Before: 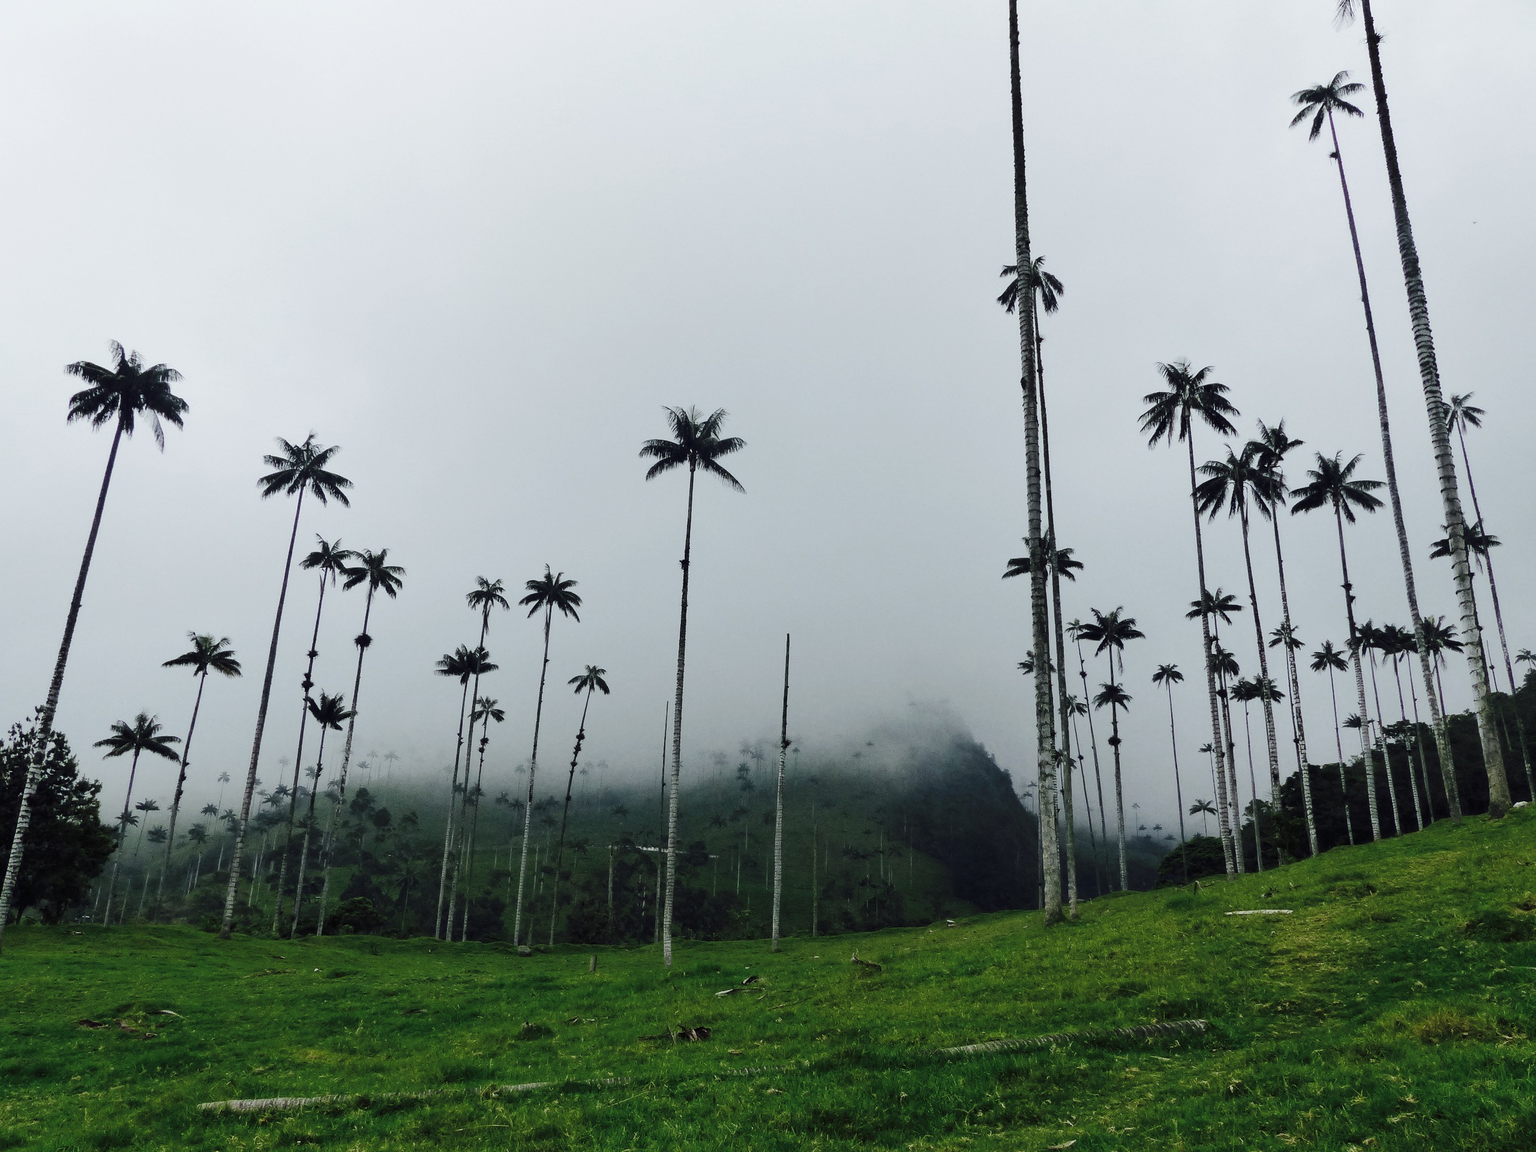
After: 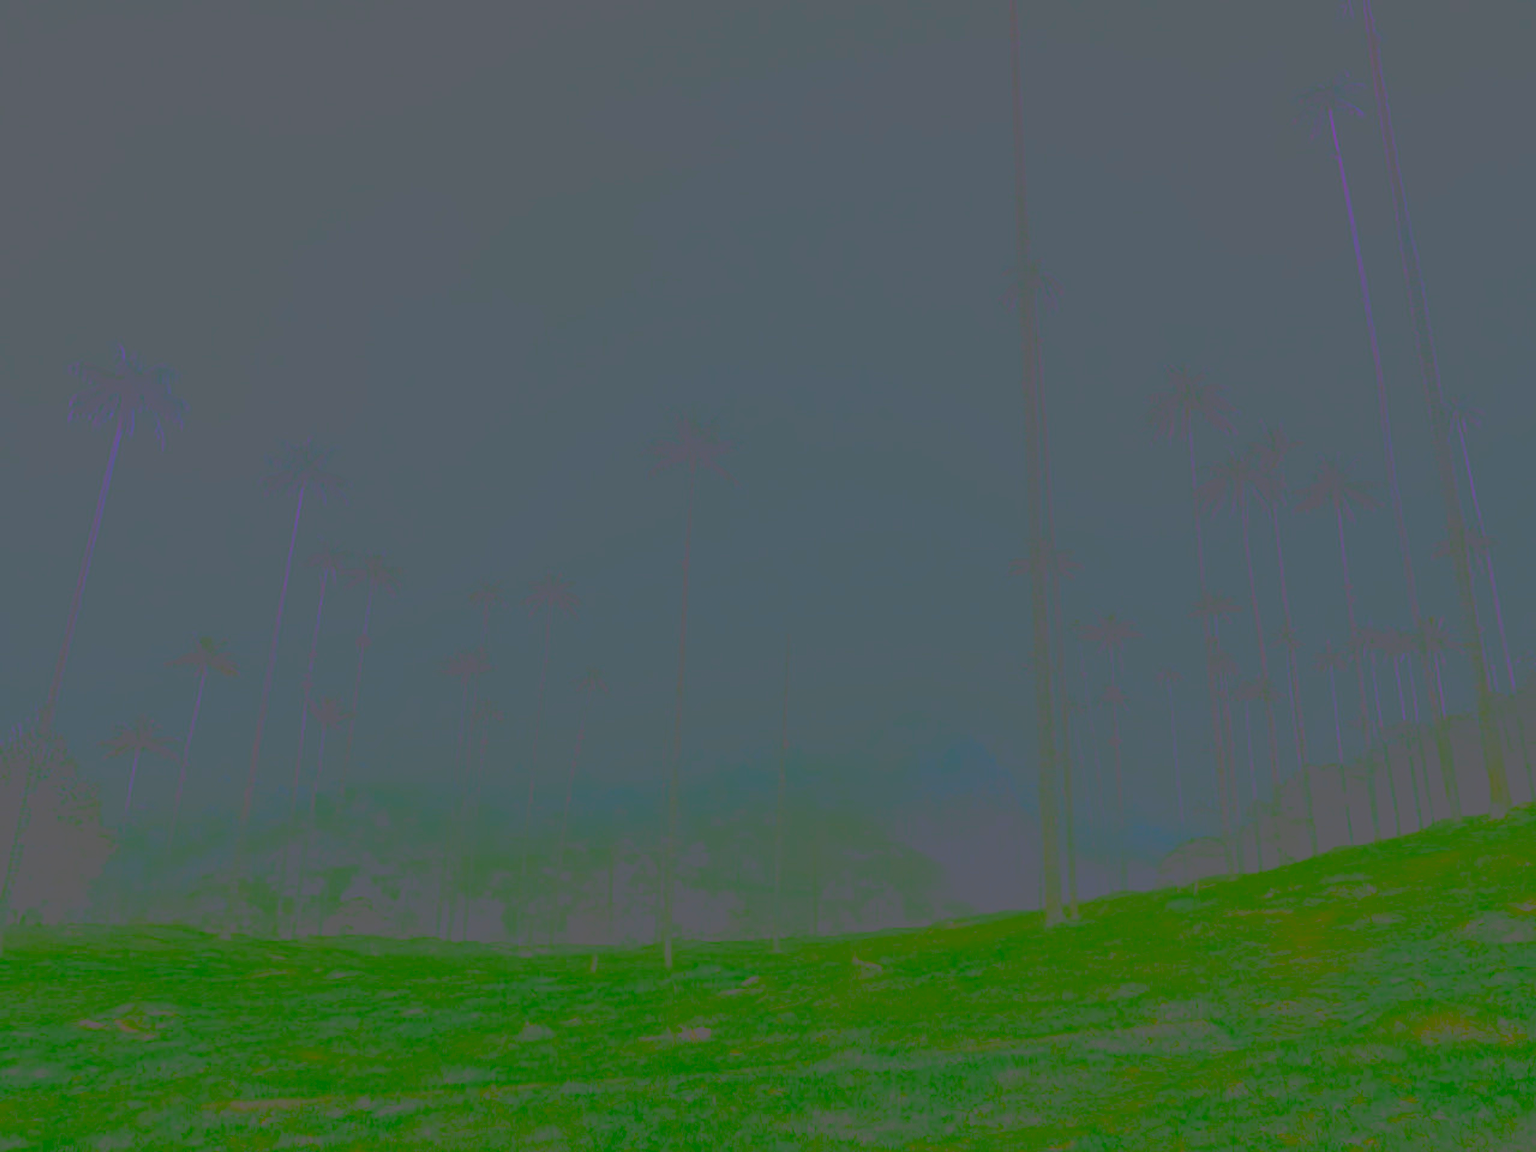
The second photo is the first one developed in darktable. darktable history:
tone equalizer: -8 EV -0.417 EV, -7 EV -0.389 EV, -6 EV -0.333 EV, -5 EV -0.222 EV, -3 EV 0.222 EV, -2 EV 0.333 EV, -1 EV 0.389 EV, +0 EV 0.417 EV, edges refinement/feathering 500, mask exposure compensation -1.57 EV, preserve details no
contrast brightness saturation: contrast -0.99, brightness -0.17, saturation 0.75
